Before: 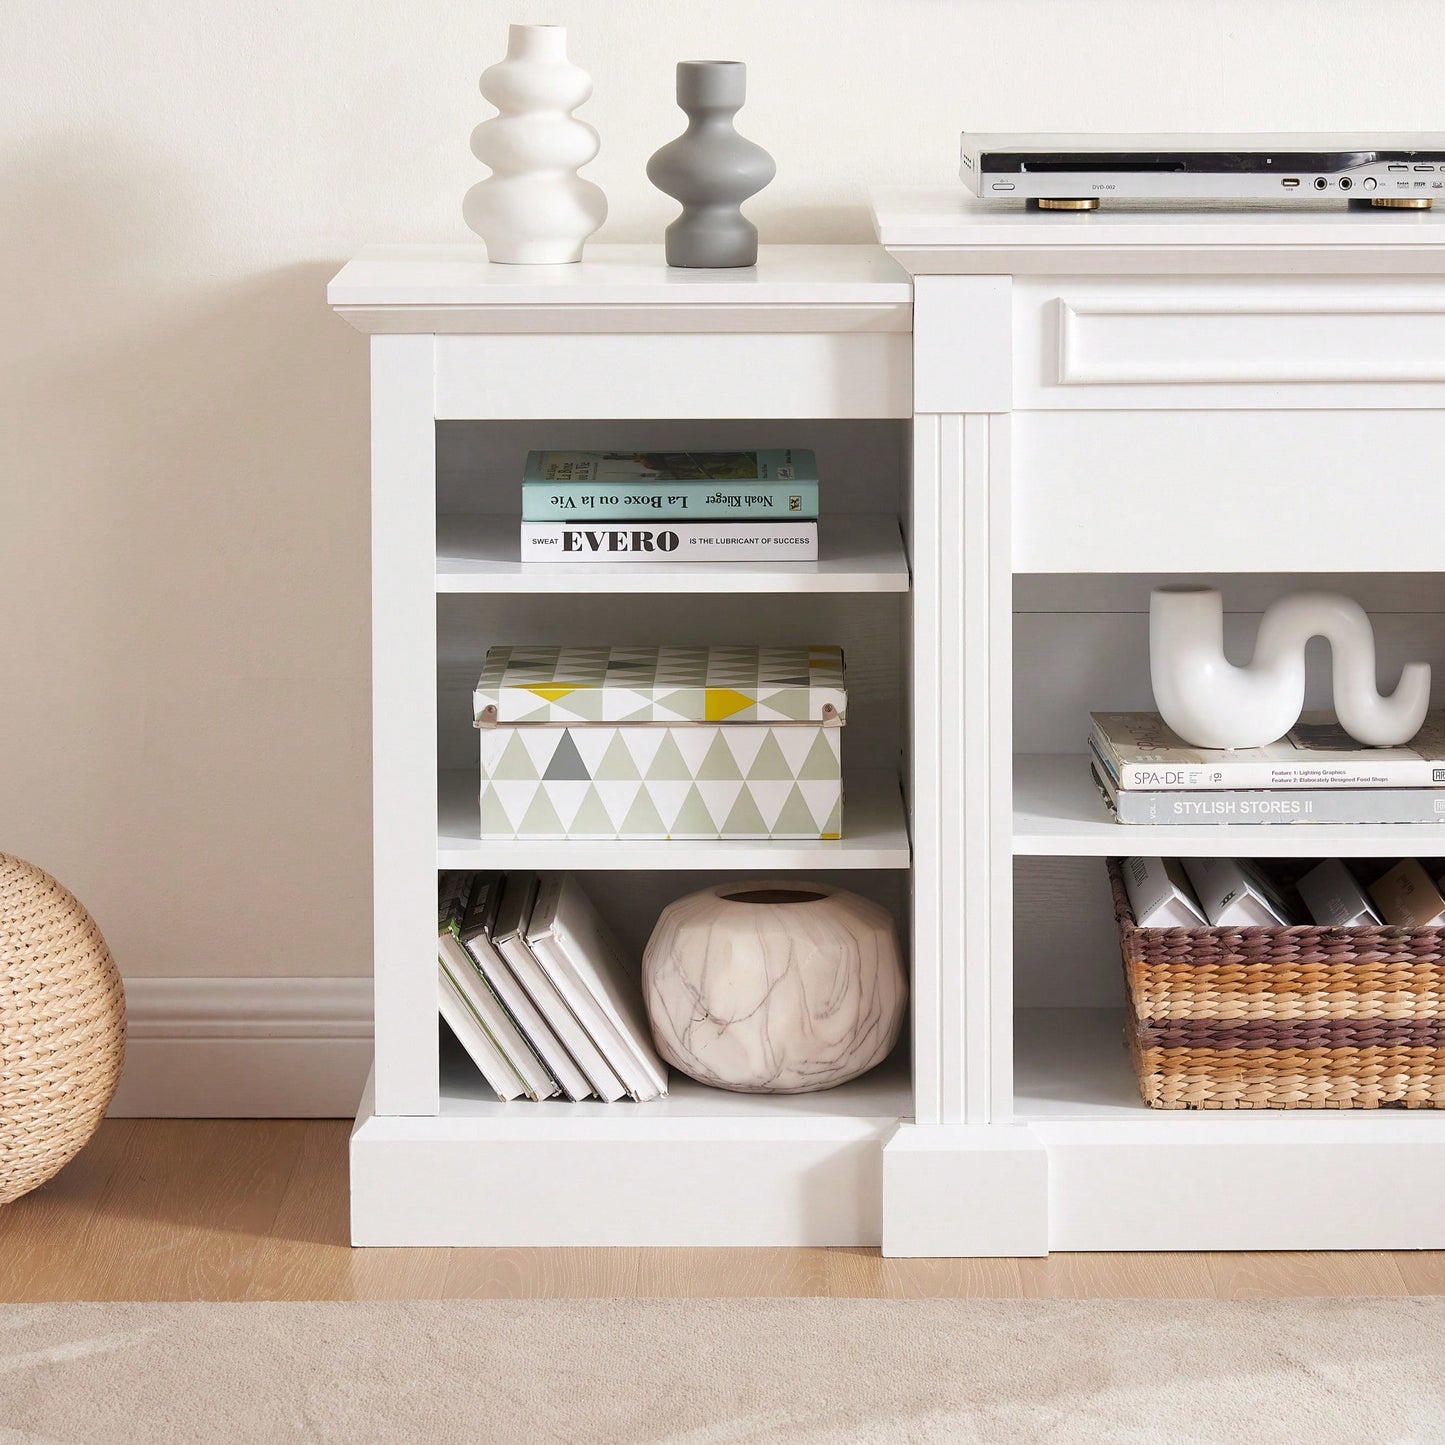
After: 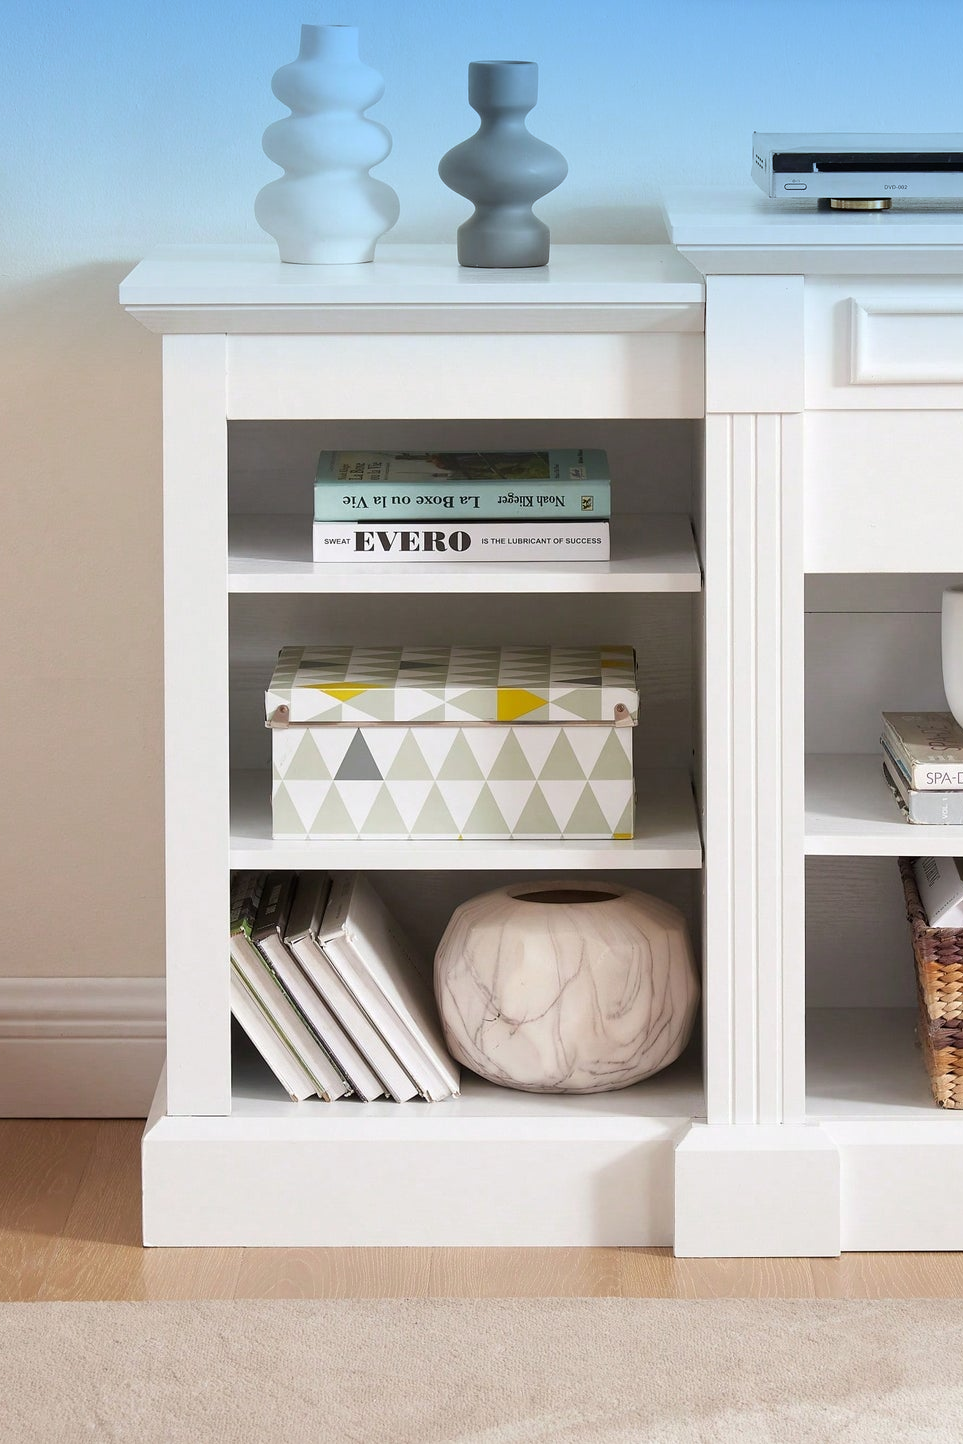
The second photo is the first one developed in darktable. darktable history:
crop and rotate: left 14.436%, right 18.898%
graduated density: density 2.02 EV, hardness 44%, rotation 0.374°, offset 8.21, hue 208.8°, saturation 97%
